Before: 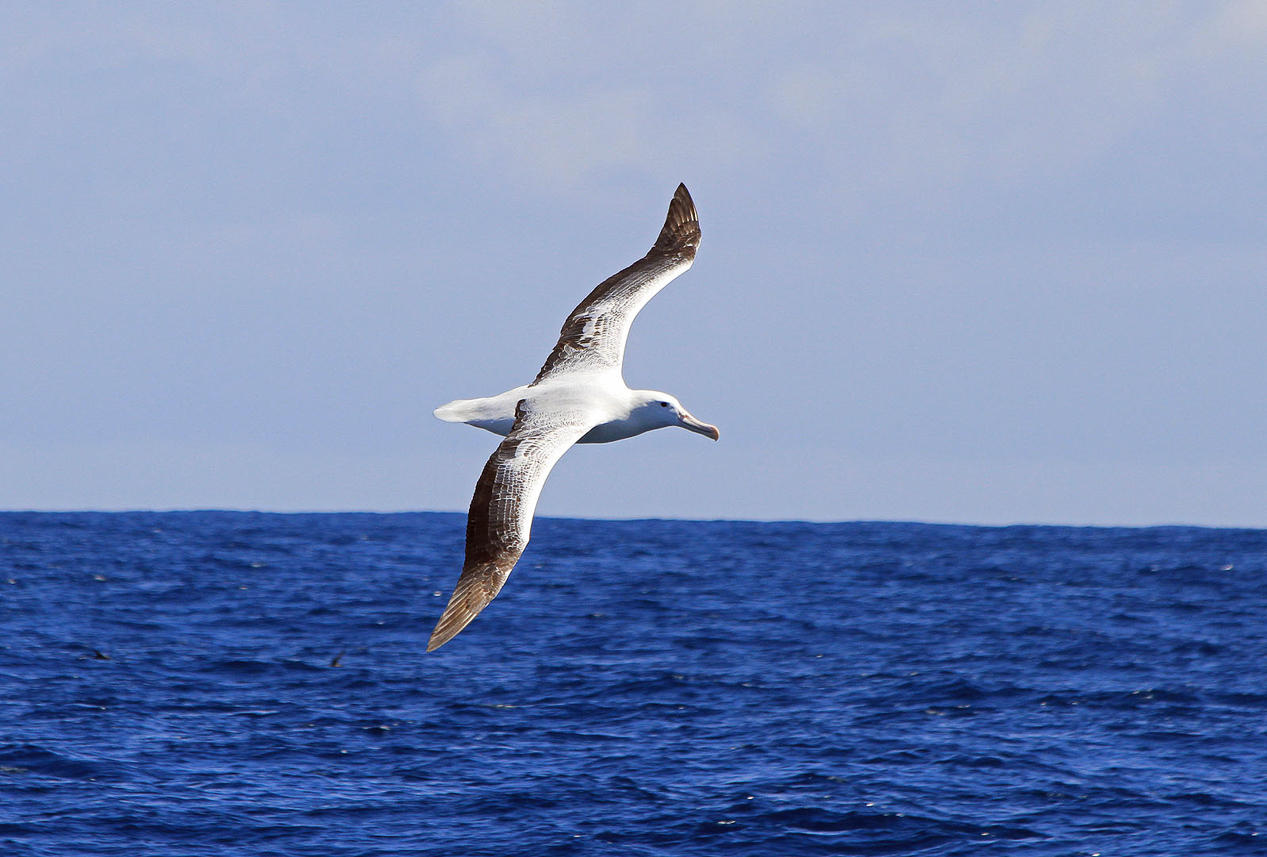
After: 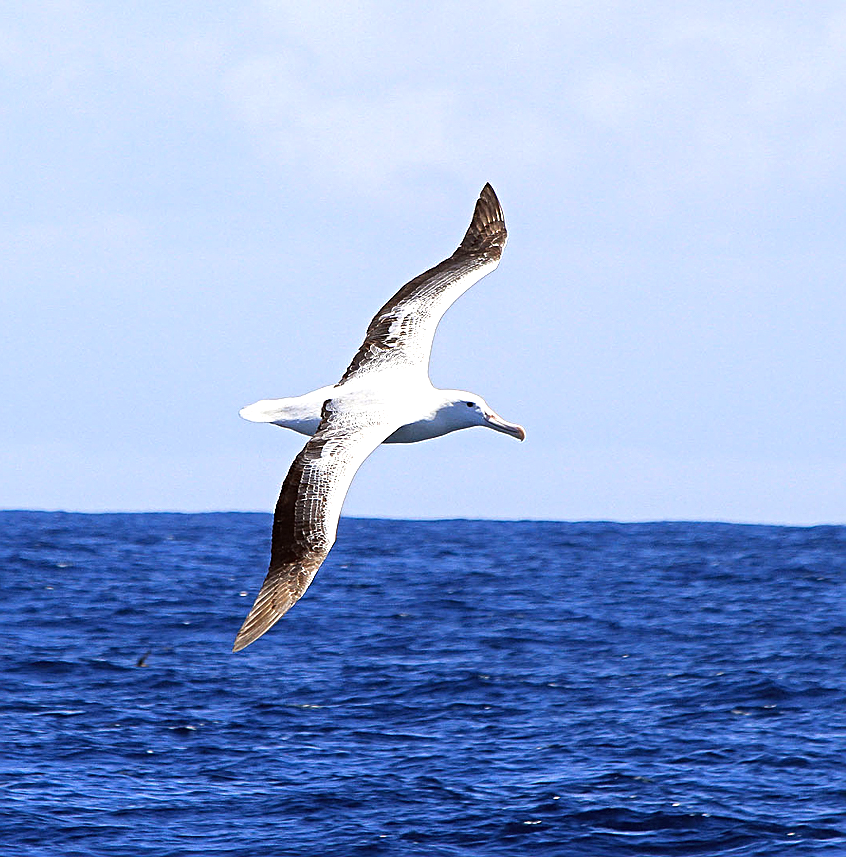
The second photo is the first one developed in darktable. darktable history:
tone equalizer: -8 EV -0.743 EV, -7 EV -0.68 EV, -6 EV -0.578 EV, -5 EV -0.412 EV, -3 EV 0.382 EV, -2 EV 0.6 EV, -1 EV 0.7 EV, +0 EV 0.756 EV, mask exposure compensation -0.508 EV
crop and rotate: left 15.32%, right 17.873%
sharpen: radius 1.981
